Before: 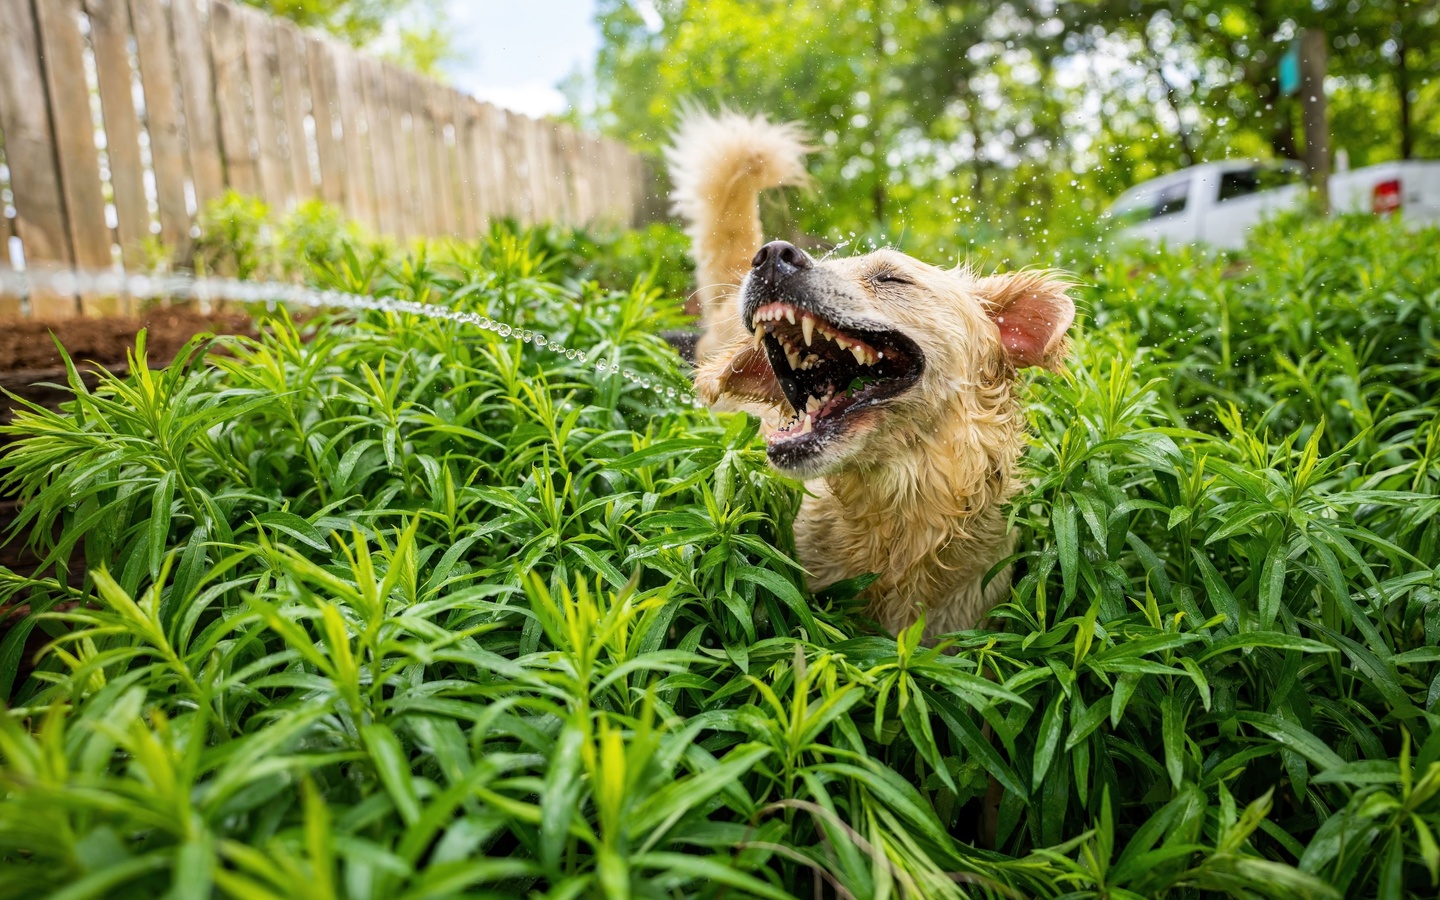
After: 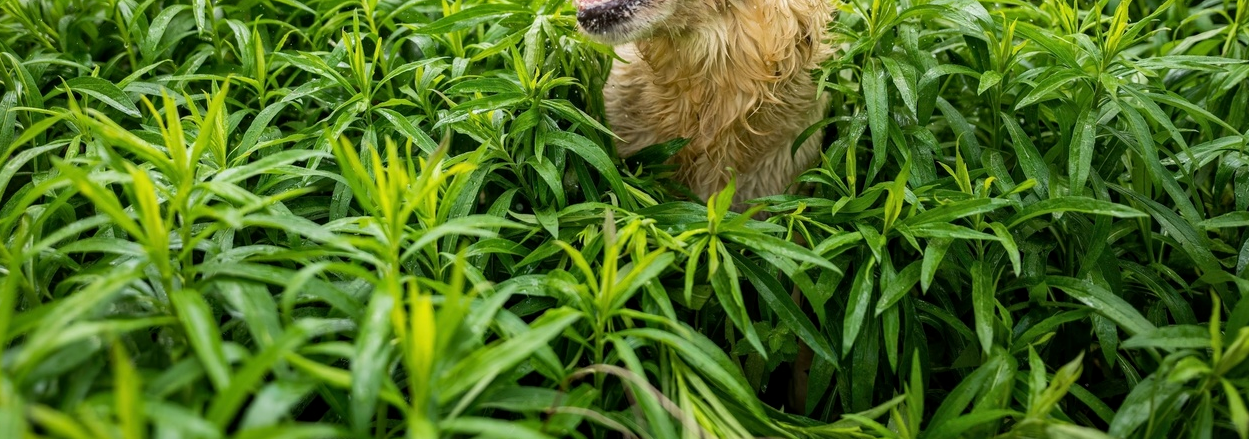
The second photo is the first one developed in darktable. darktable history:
exposure: black level correction 0.001, exposure 0.016 EV, compensate highlight preservation false
shadows and highlights: shadows 25.37, highlights -48.19, soften with gaussian
crop and rotate: left 13.236%, top 48.364%, bottom 2.823%
